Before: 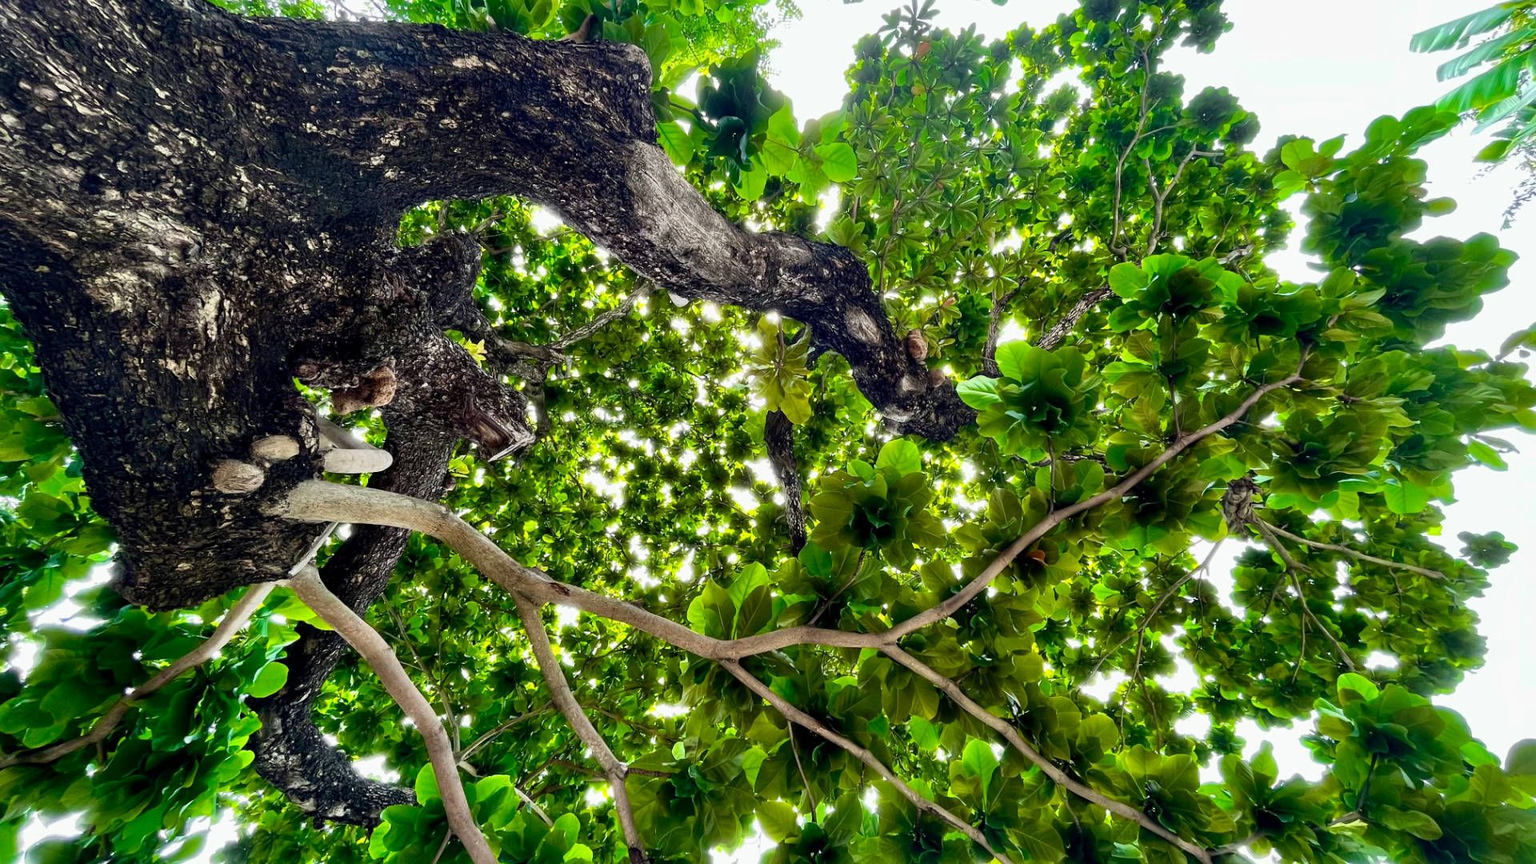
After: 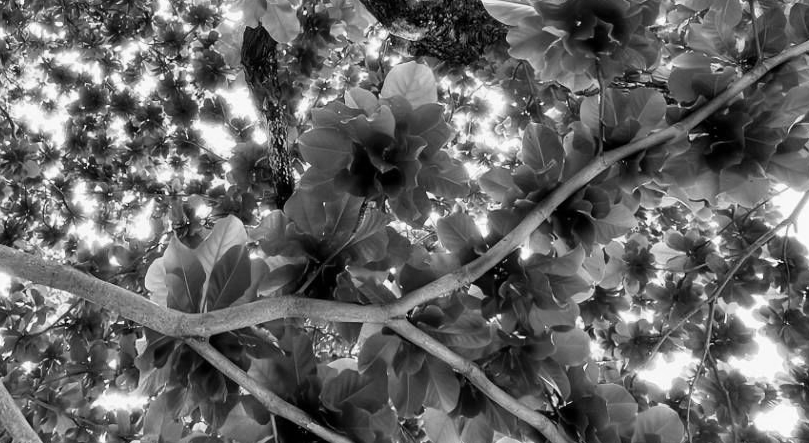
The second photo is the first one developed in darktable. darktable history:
crop: left 37.221%, top 45.169%, right 20.63%, bottom 13.777%
monochrome: on, module defaults
